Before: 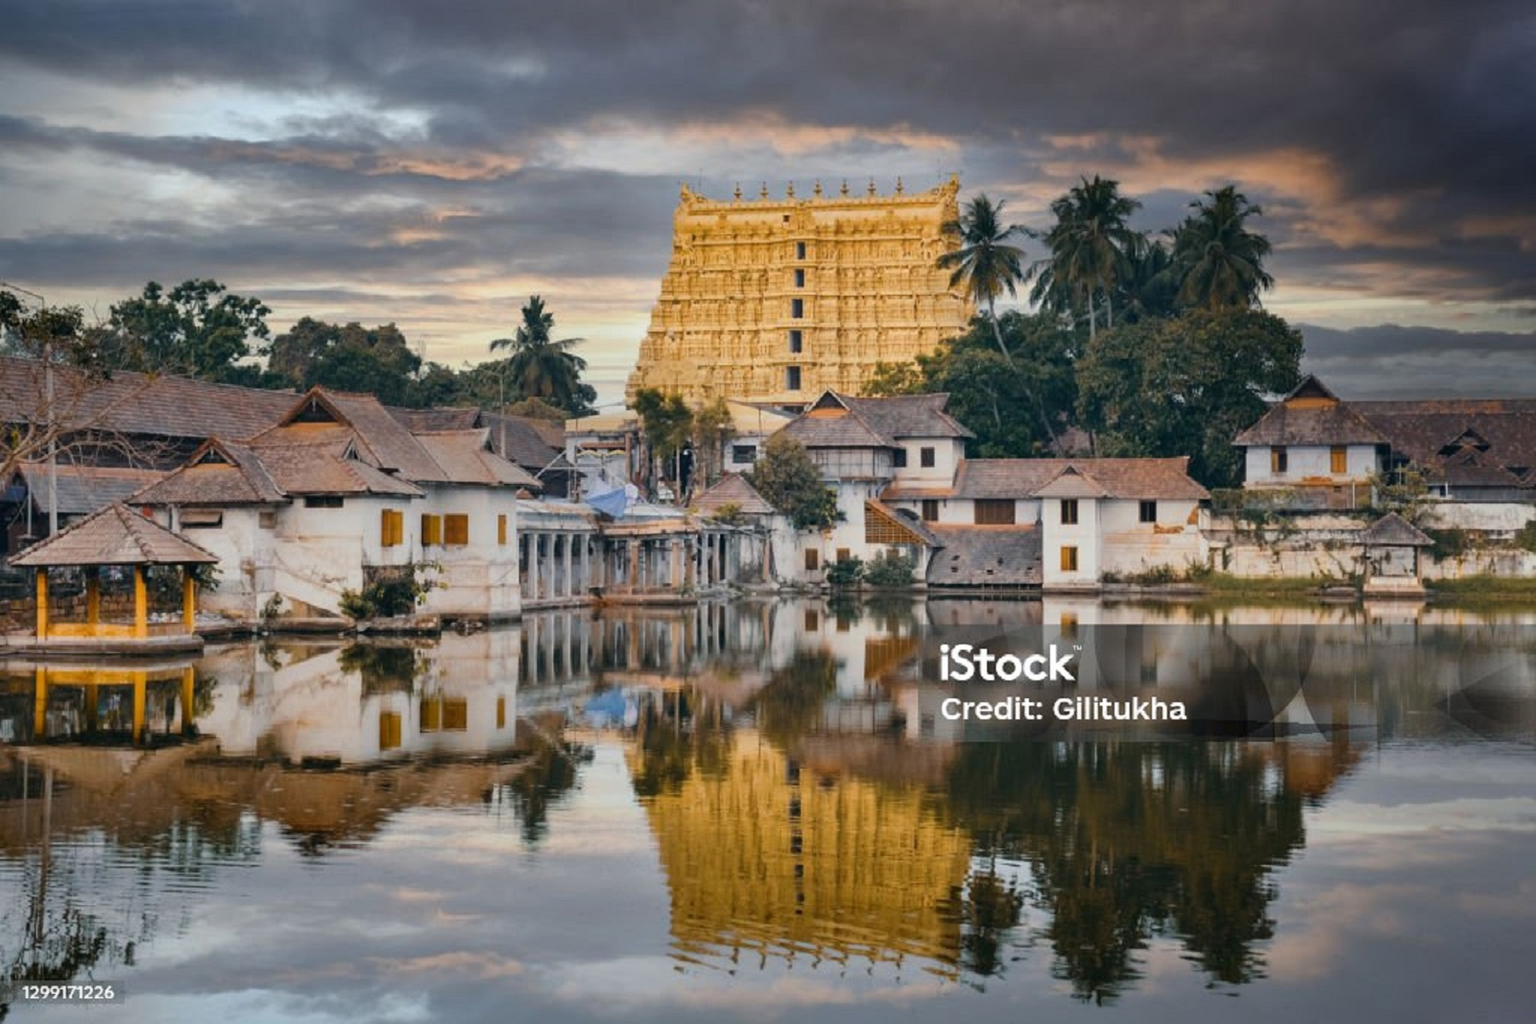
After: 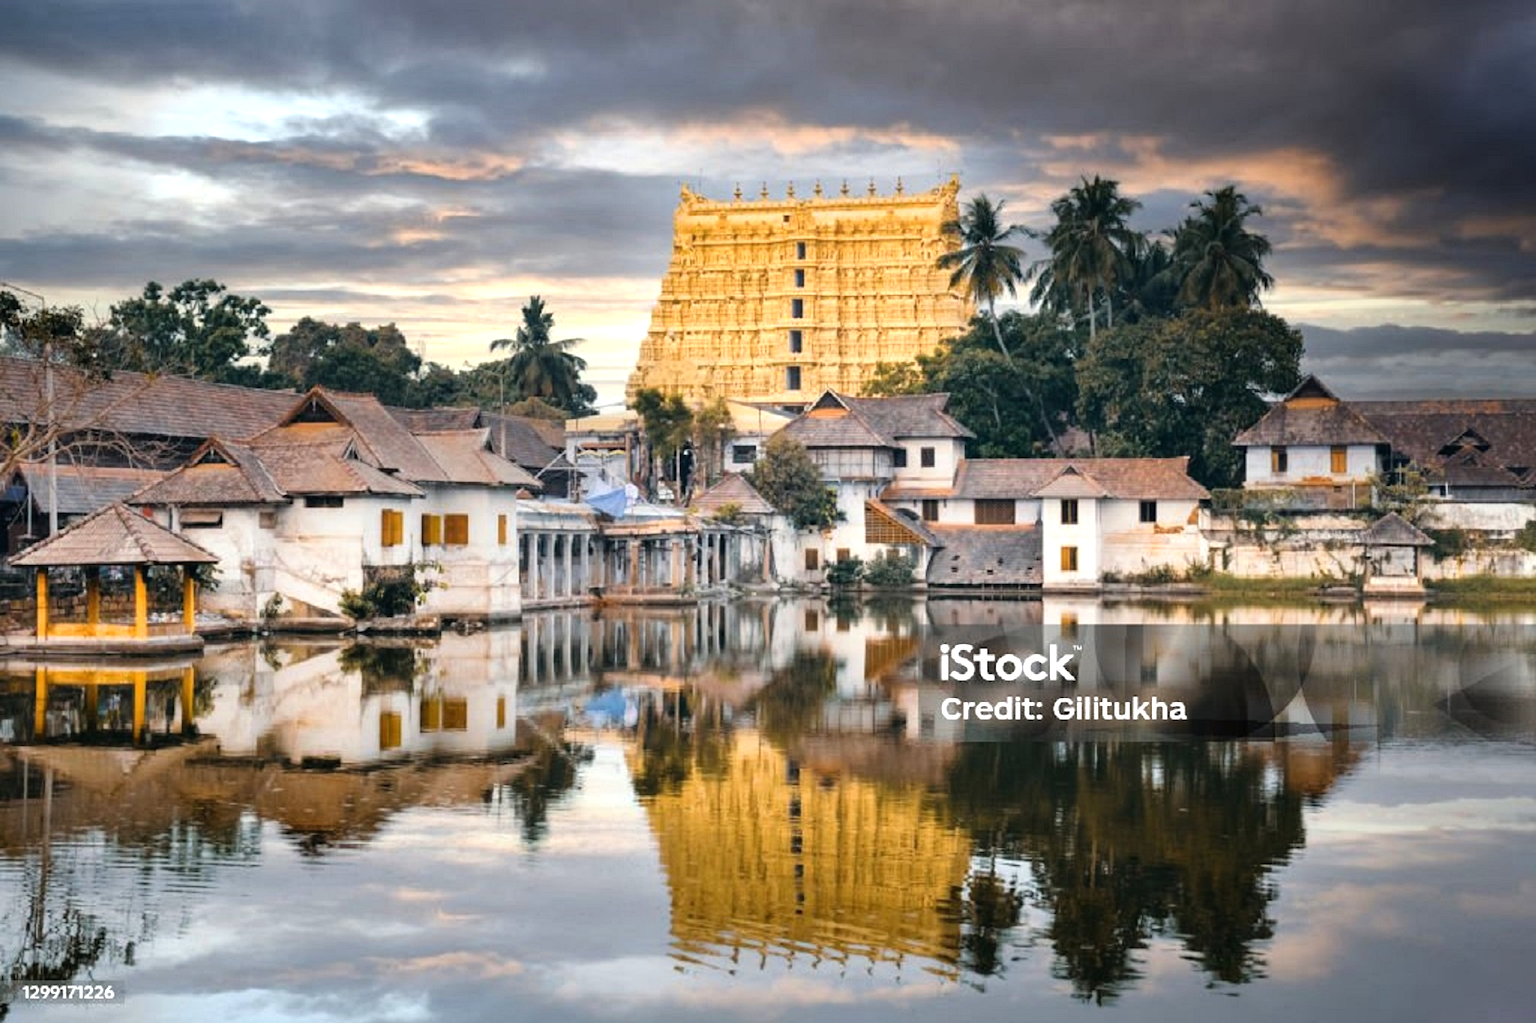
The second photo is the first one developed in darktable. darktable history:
tone equalizer: -8 EV -0.765 EV, -7 EV -0.733 EV, -6 EV -0.6 EV, -5 EV -0.391 EV, -3 EV 0.399 EV, -2 EV 0.6 EV, -1 EV 0.698 EV, +0 EV 0.754 EV
